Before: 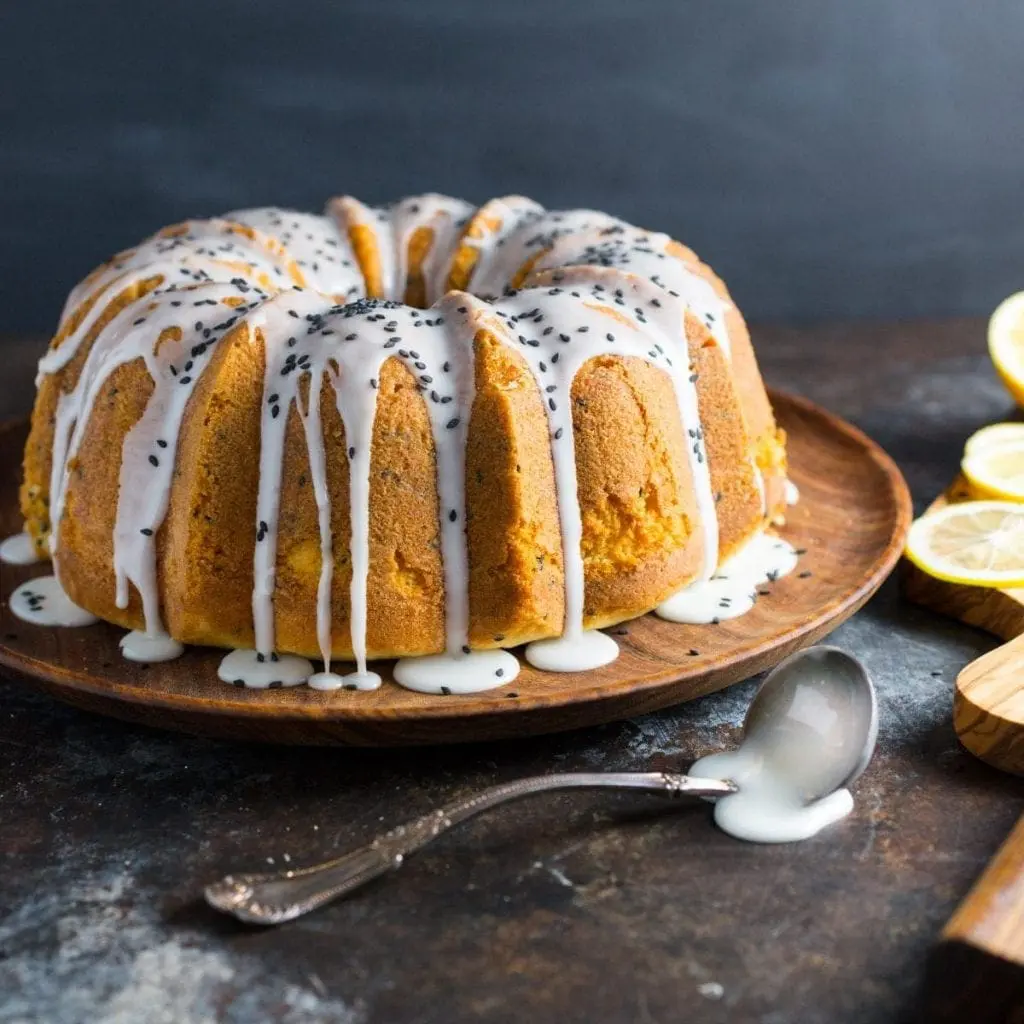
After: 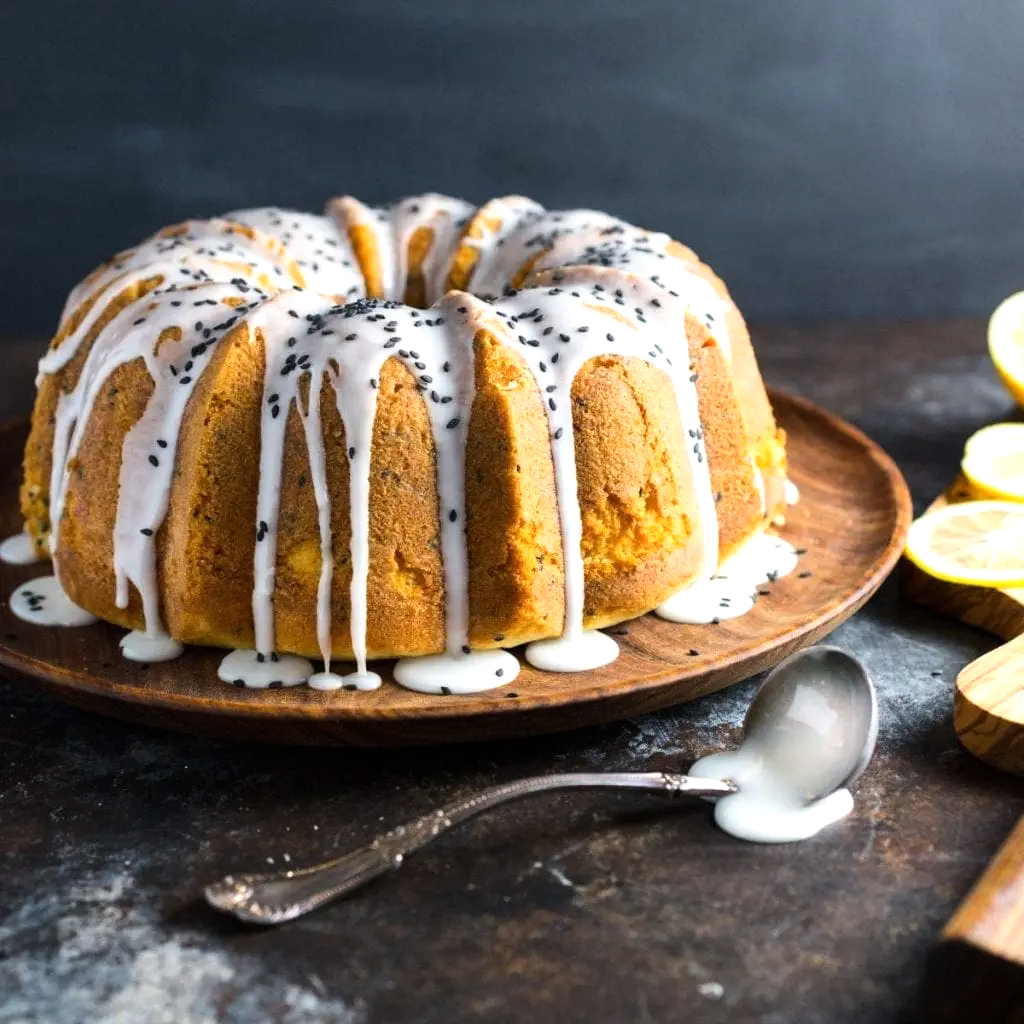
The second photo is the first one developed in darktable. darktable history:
tone equalizer: -8 EV -0.411 EV, -7 EV -0.354 EV, -6 EV -0.364 EV, -5 EV -0.198 EV, -3 EV 0.245 EV, -2 EV 0.351 EV, -1 EV 0.399 EV, +0 EV 0.405 EV, edges refinement/feathering 500, mask exposure compensation -1.57 EV, preserve details no
